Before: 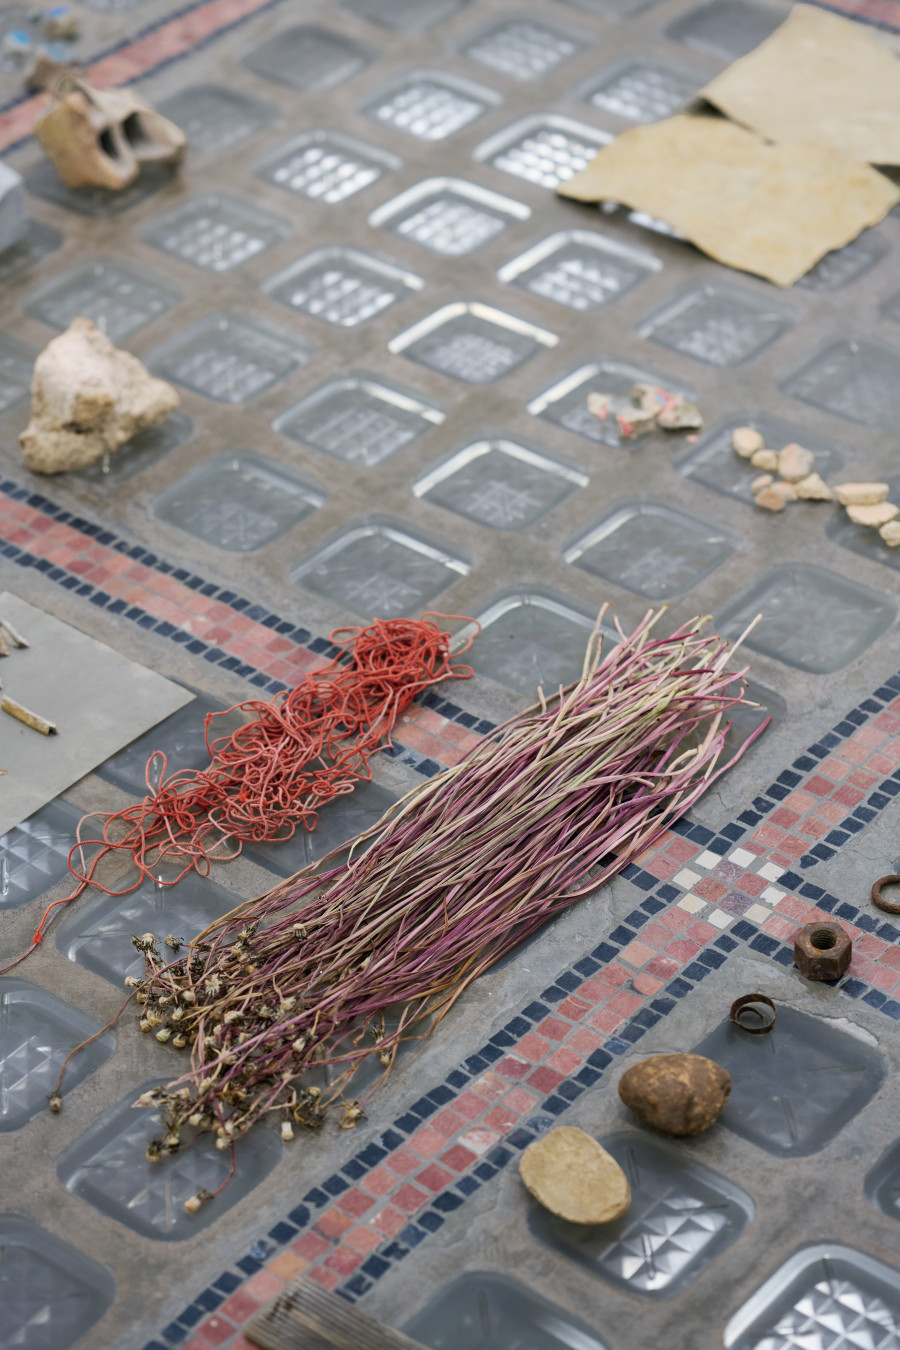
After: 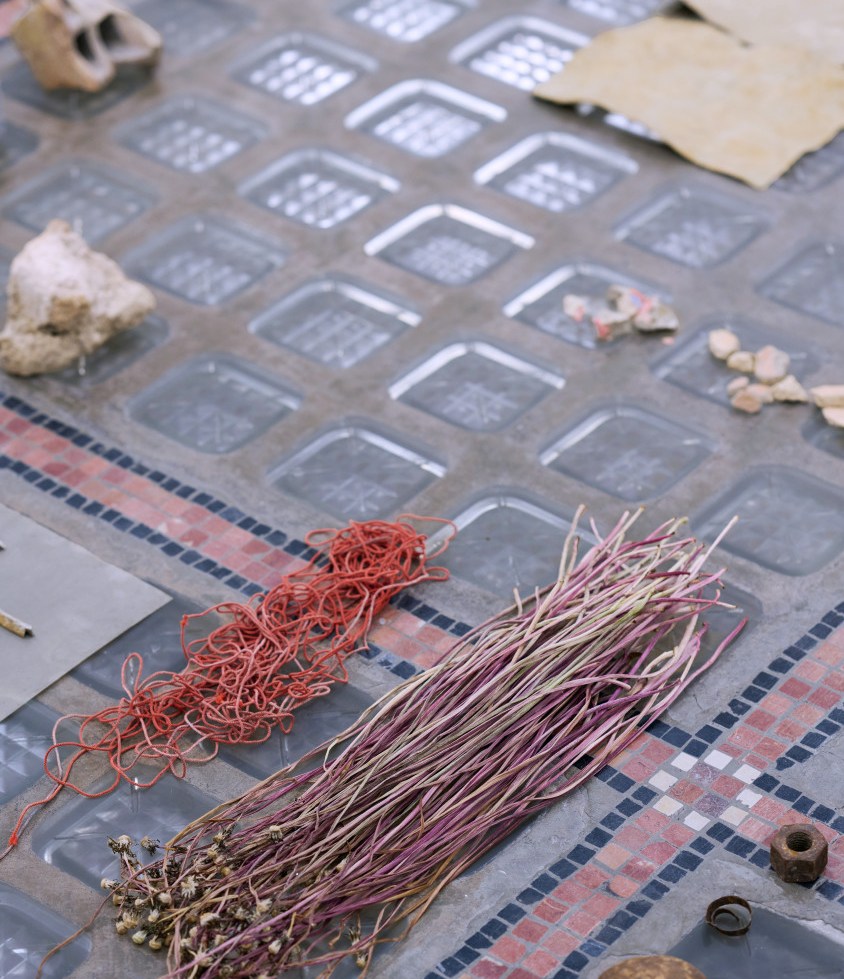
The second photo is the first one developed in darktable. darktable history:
contrast equalizer: y [[0.5 ×6], [0.5 ×6], [0.5, 0.5, 0.501, 0.545, 0.707, 0.863], [0 ×6], [0 ×6]]
crop: left 2.737%, top 7.287%, right 3.421%, bottom 20.179%
white balance: red 1.004, blue 1.096
